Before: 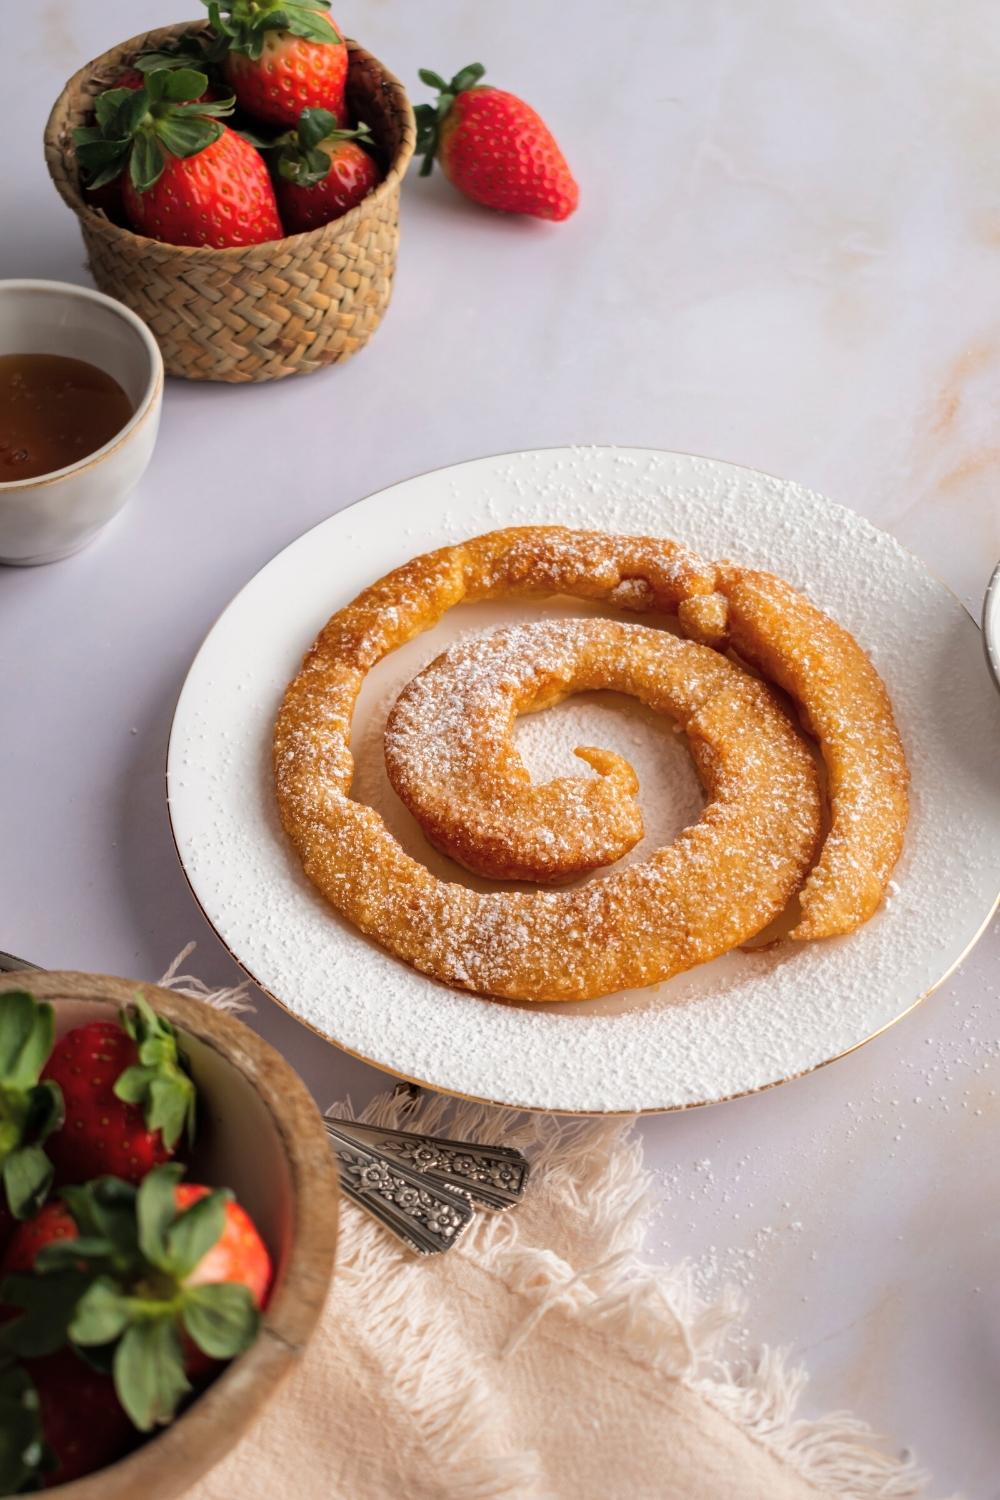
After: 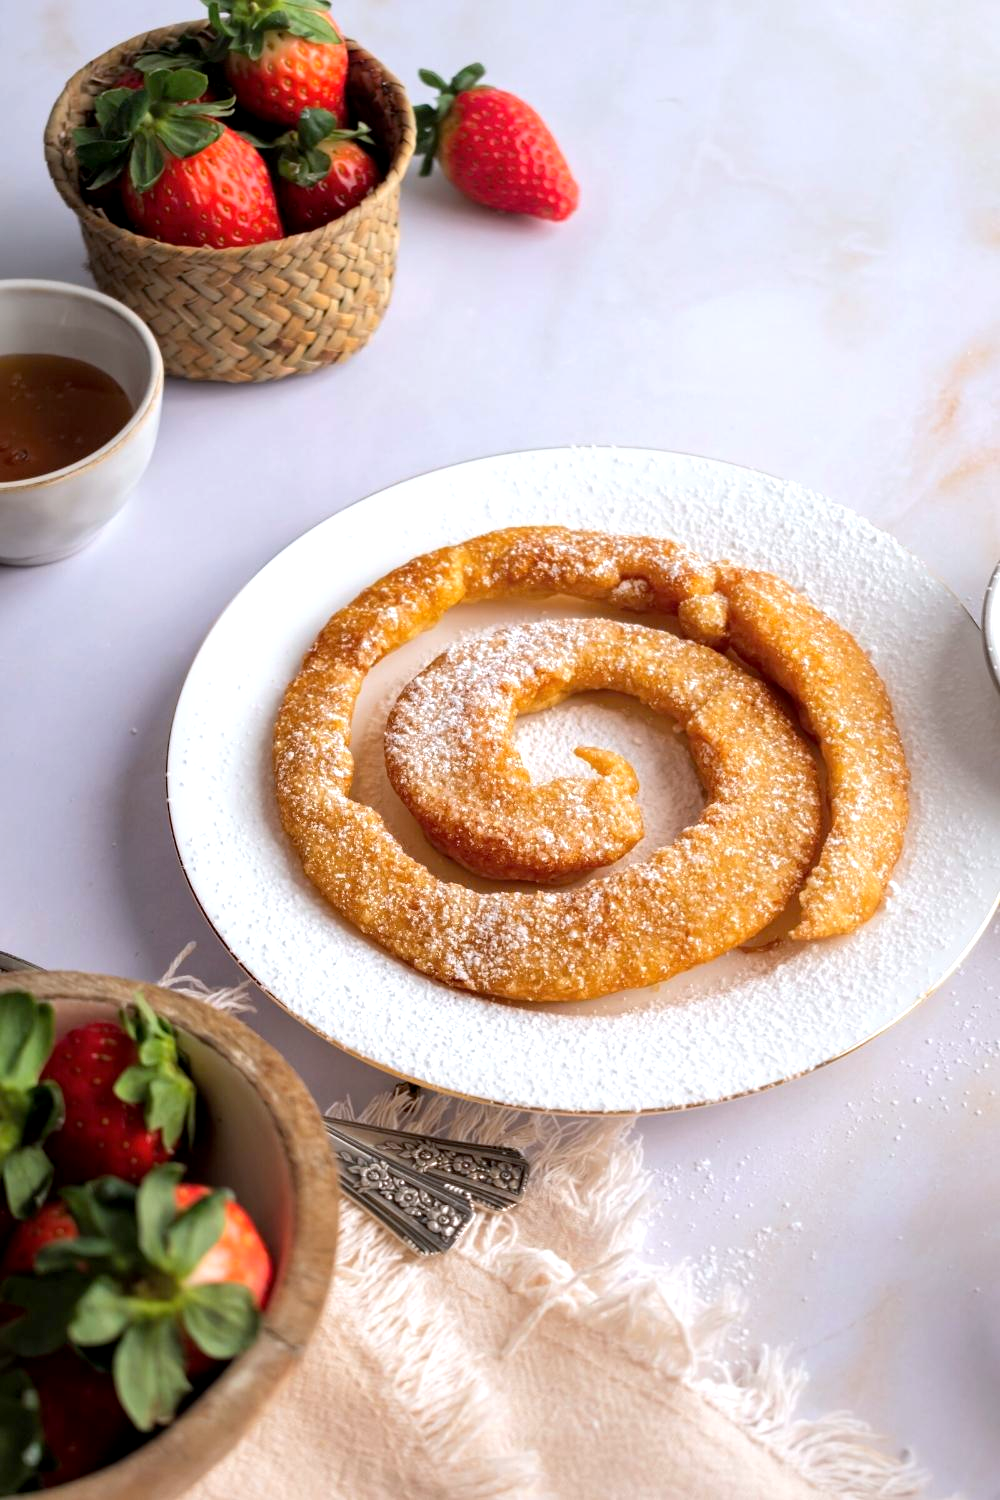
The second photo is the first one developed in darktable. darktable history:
white balance: red 0.974, blue 1.044
exposure: black level correction 0.003, exposure 0.383 EV, compensate highlight preservation false
